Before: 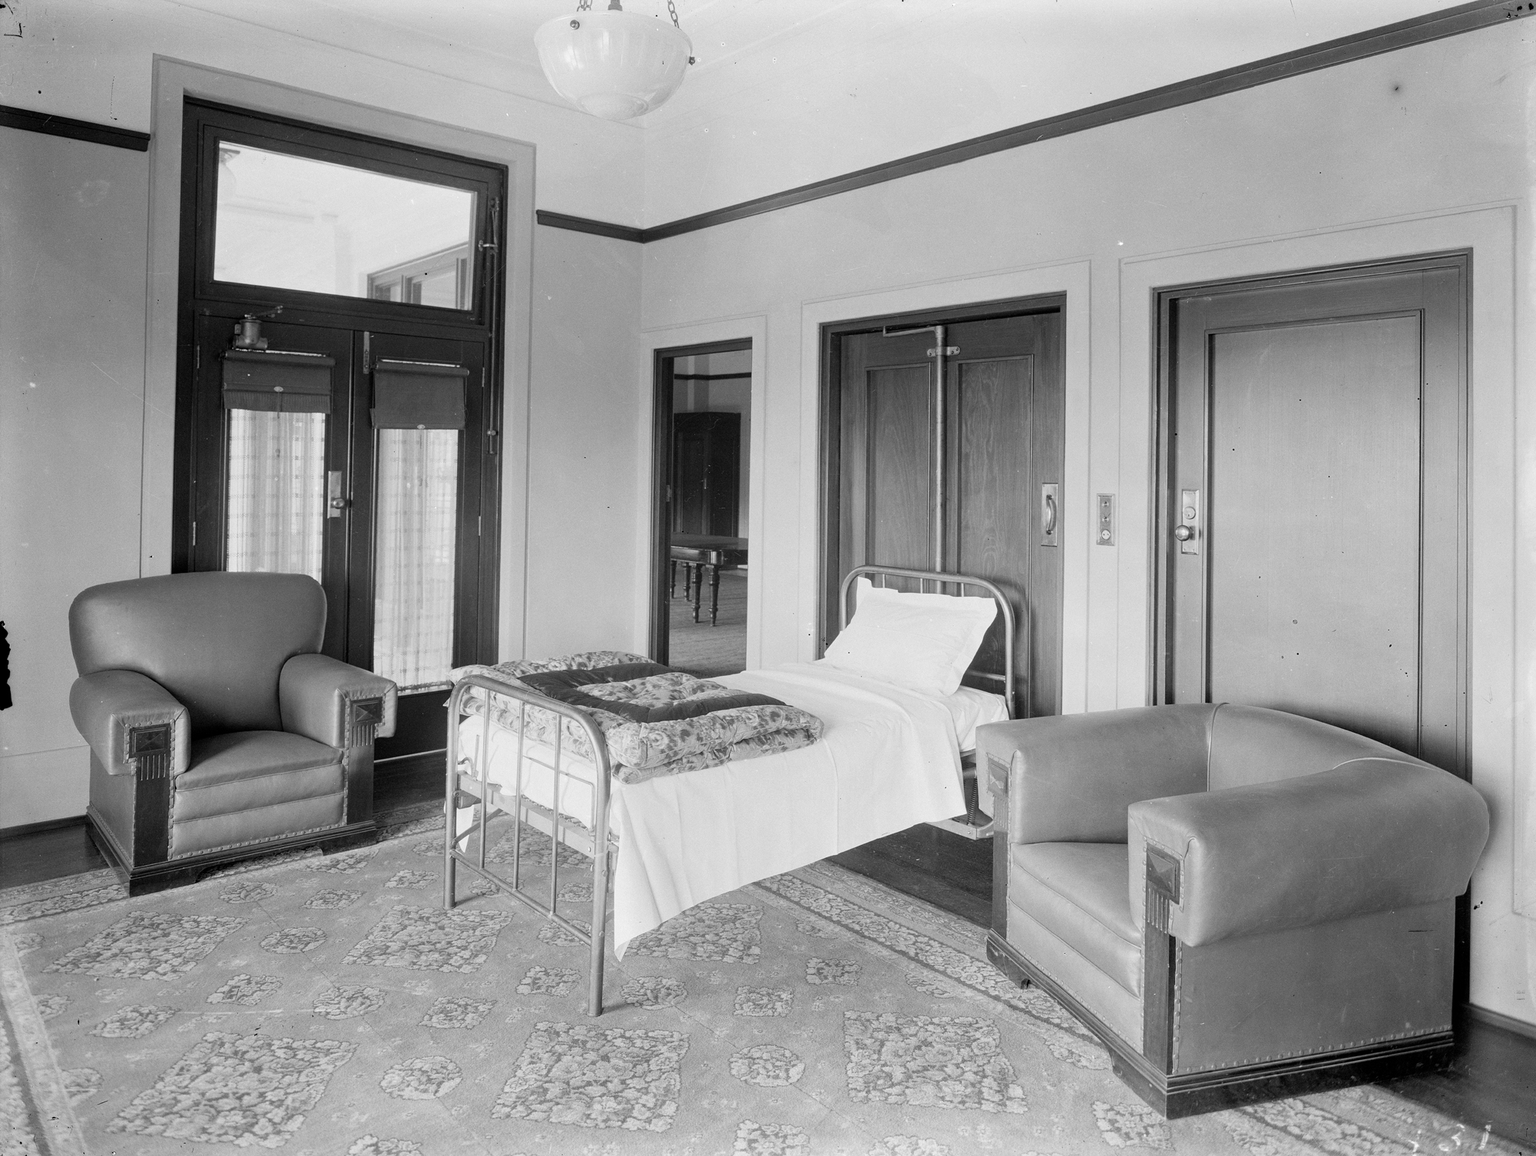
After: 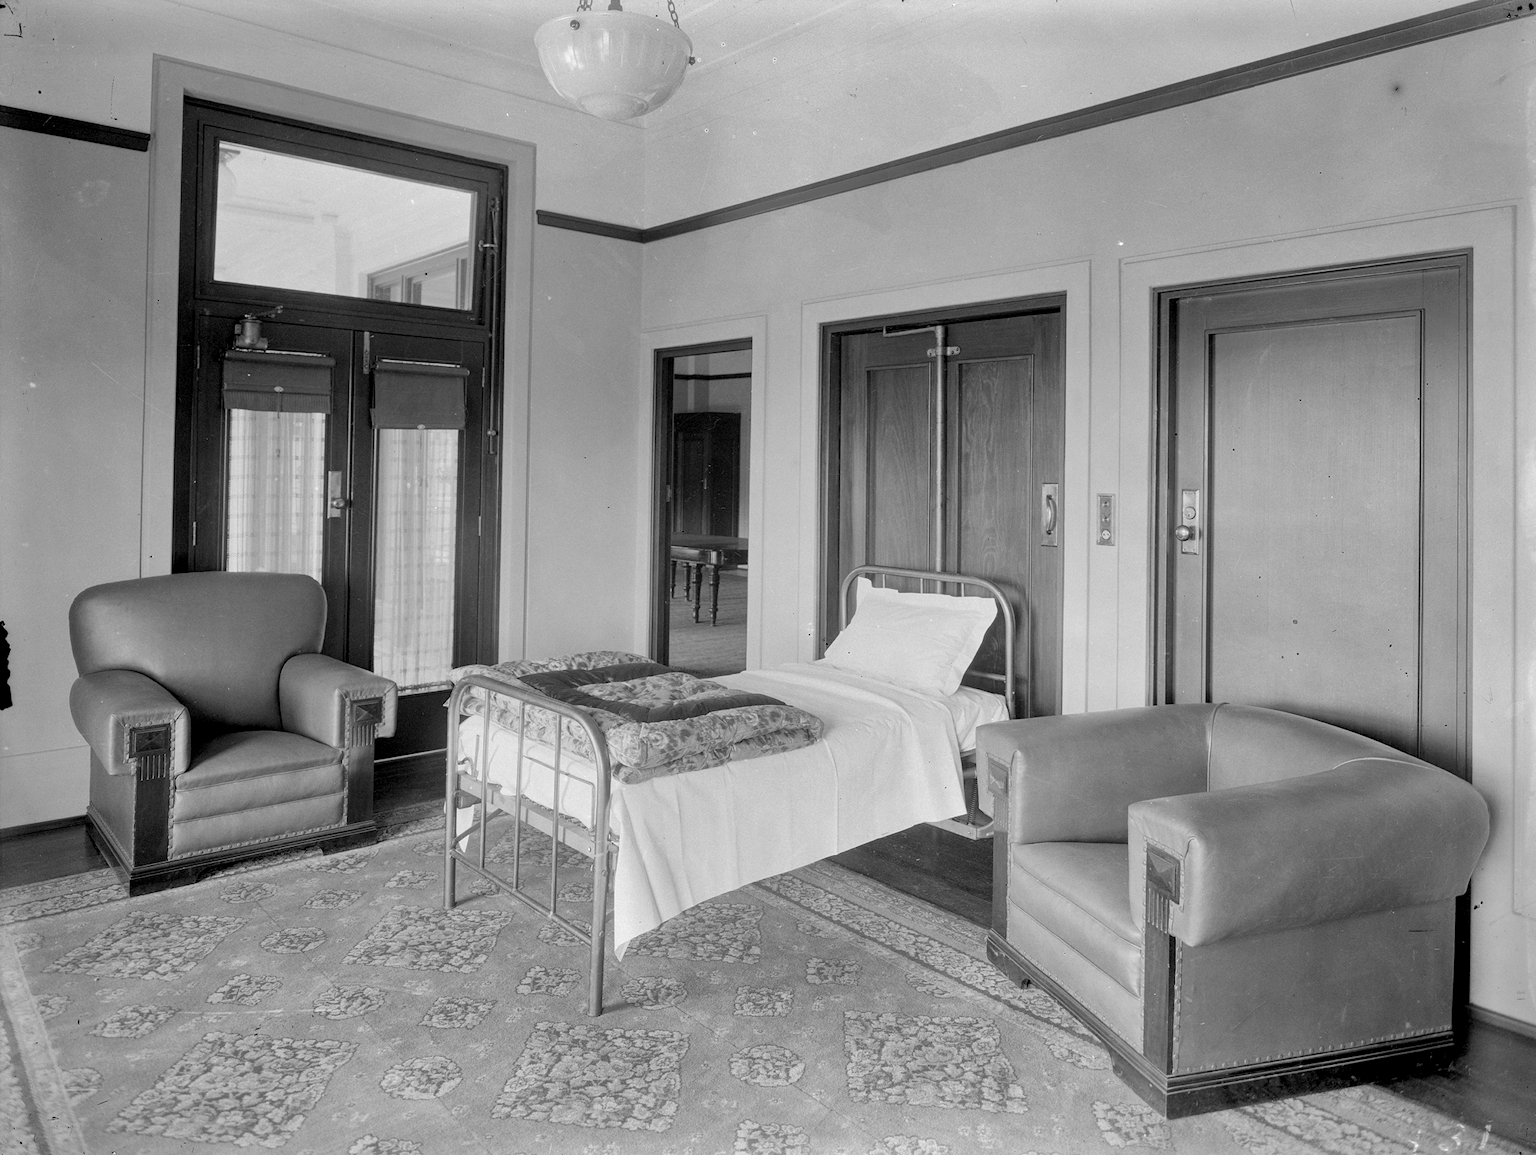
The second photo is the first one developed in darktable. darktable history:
local contrast: highlights 106%, shadows 102%, detail 119%, midtone range 0.2
tone equalizer: mask exposure compensation -0.495 EV
shadows and highlights: shadows 39.62, highlights -59.81
